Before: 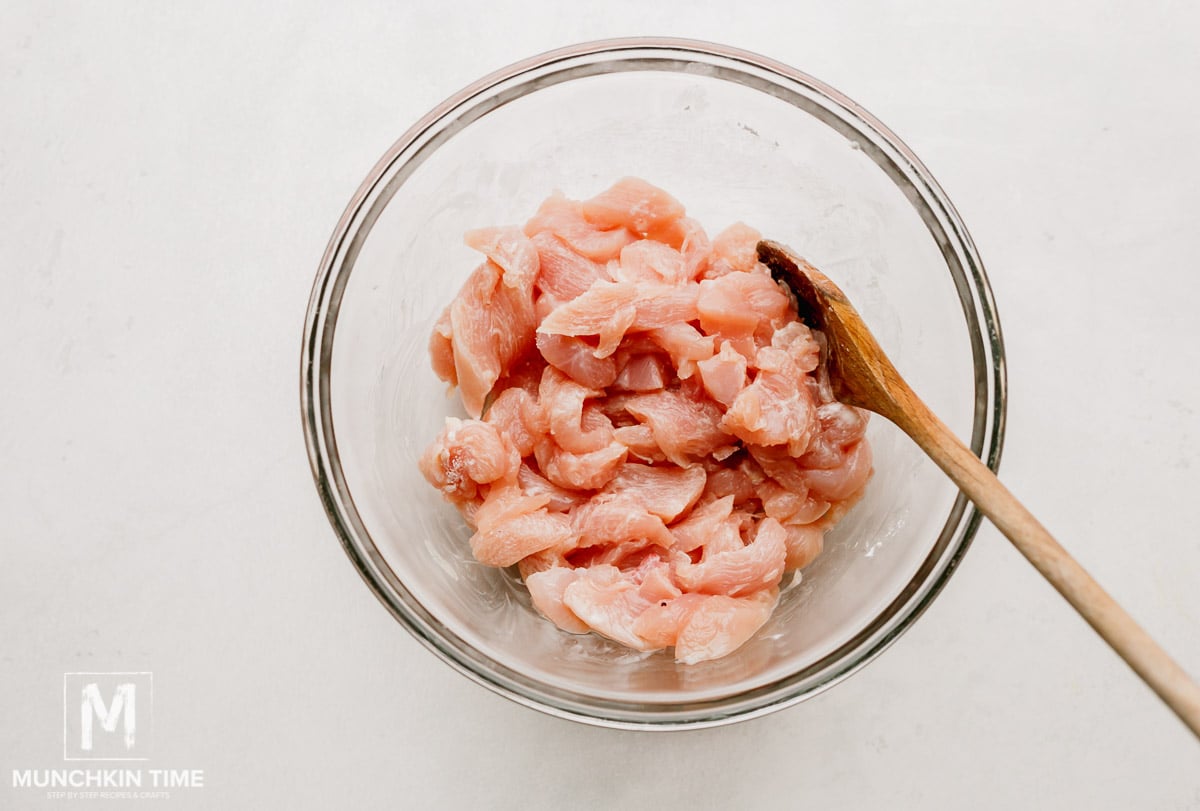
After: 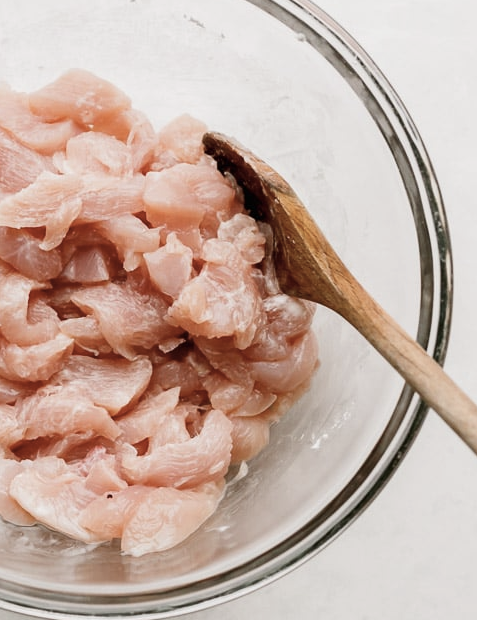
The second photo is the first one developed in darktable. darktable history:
crop: left 46.193%, top 13.393%, right 14.022%, bottom 10.158%
contrast brightness saturation: contrast 0.098, saturation -0.363
